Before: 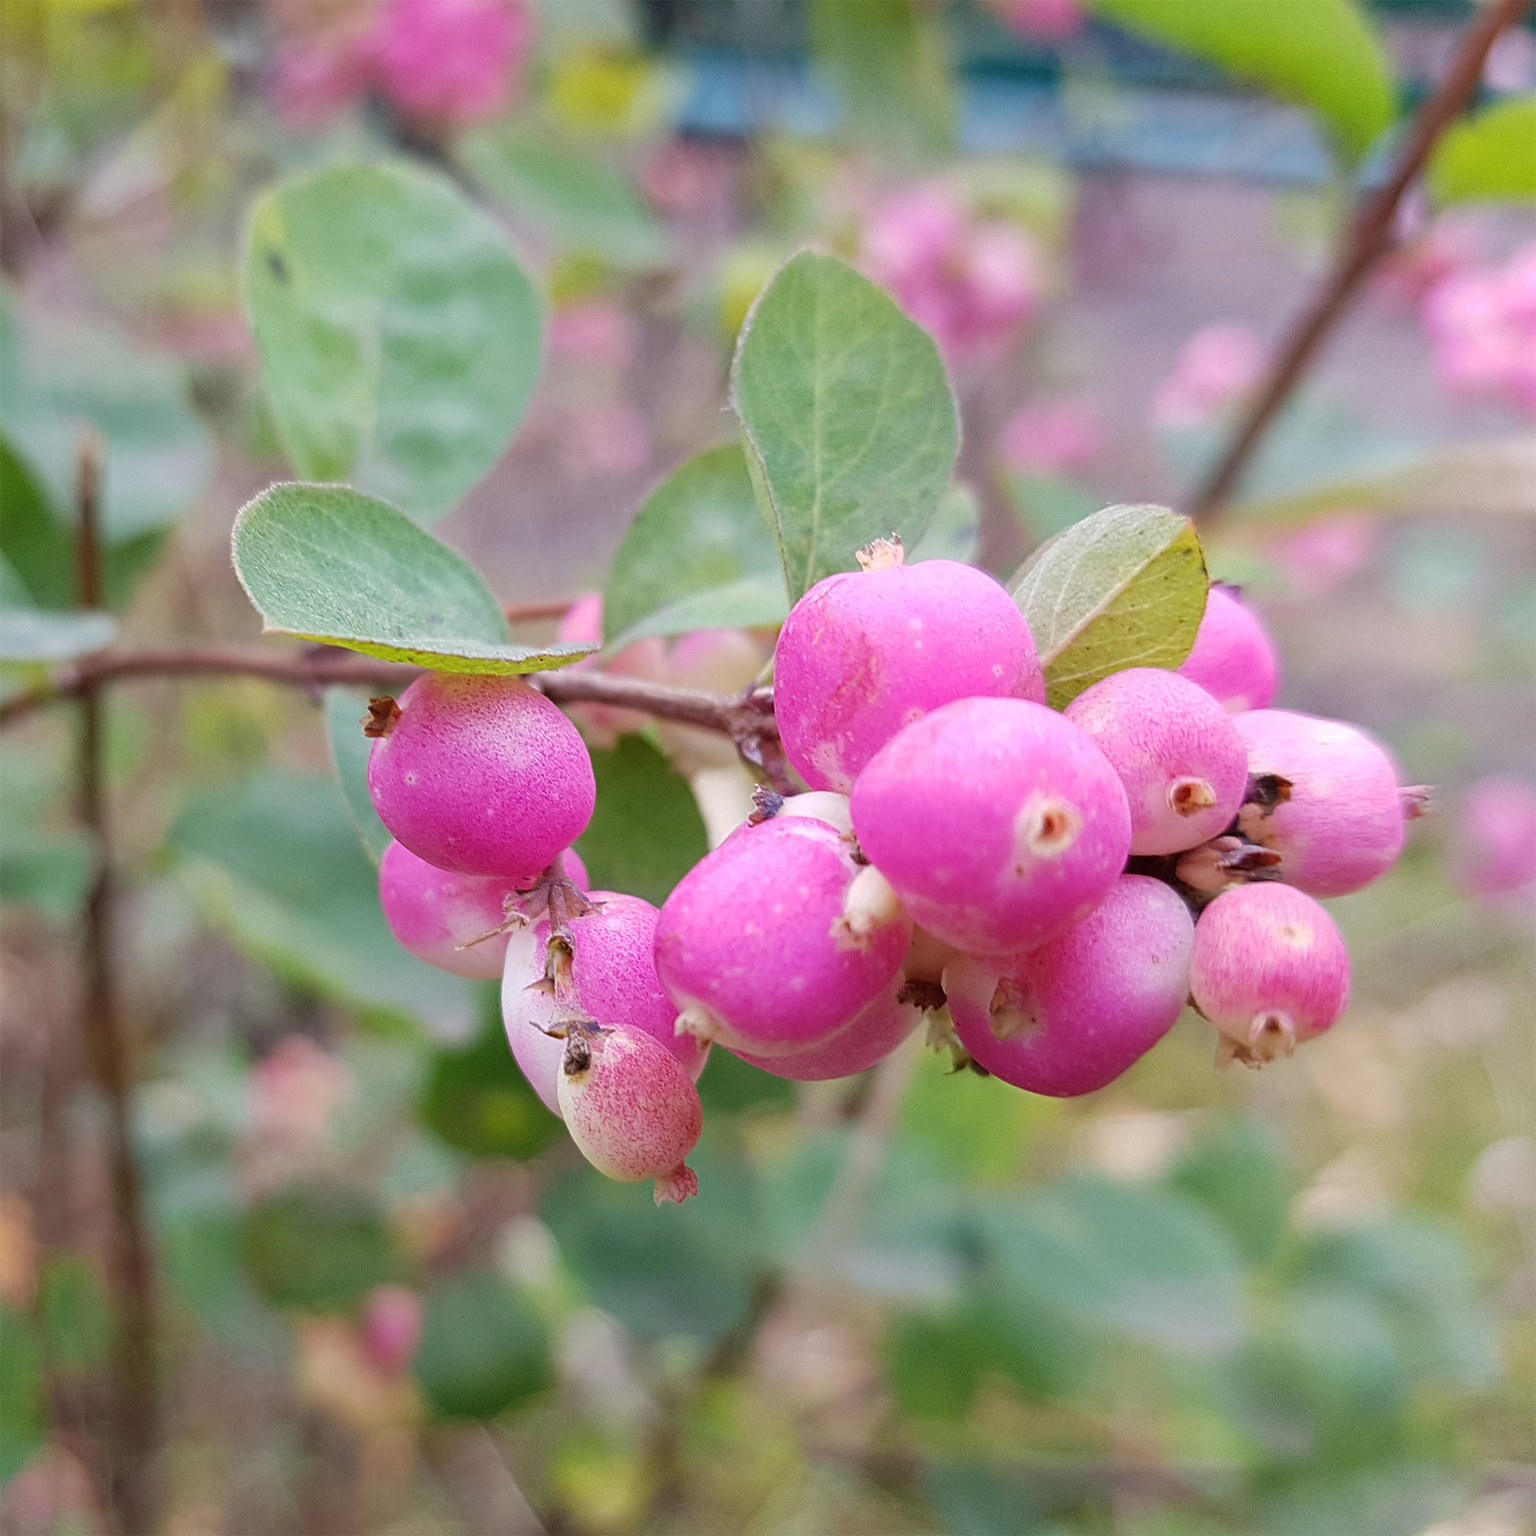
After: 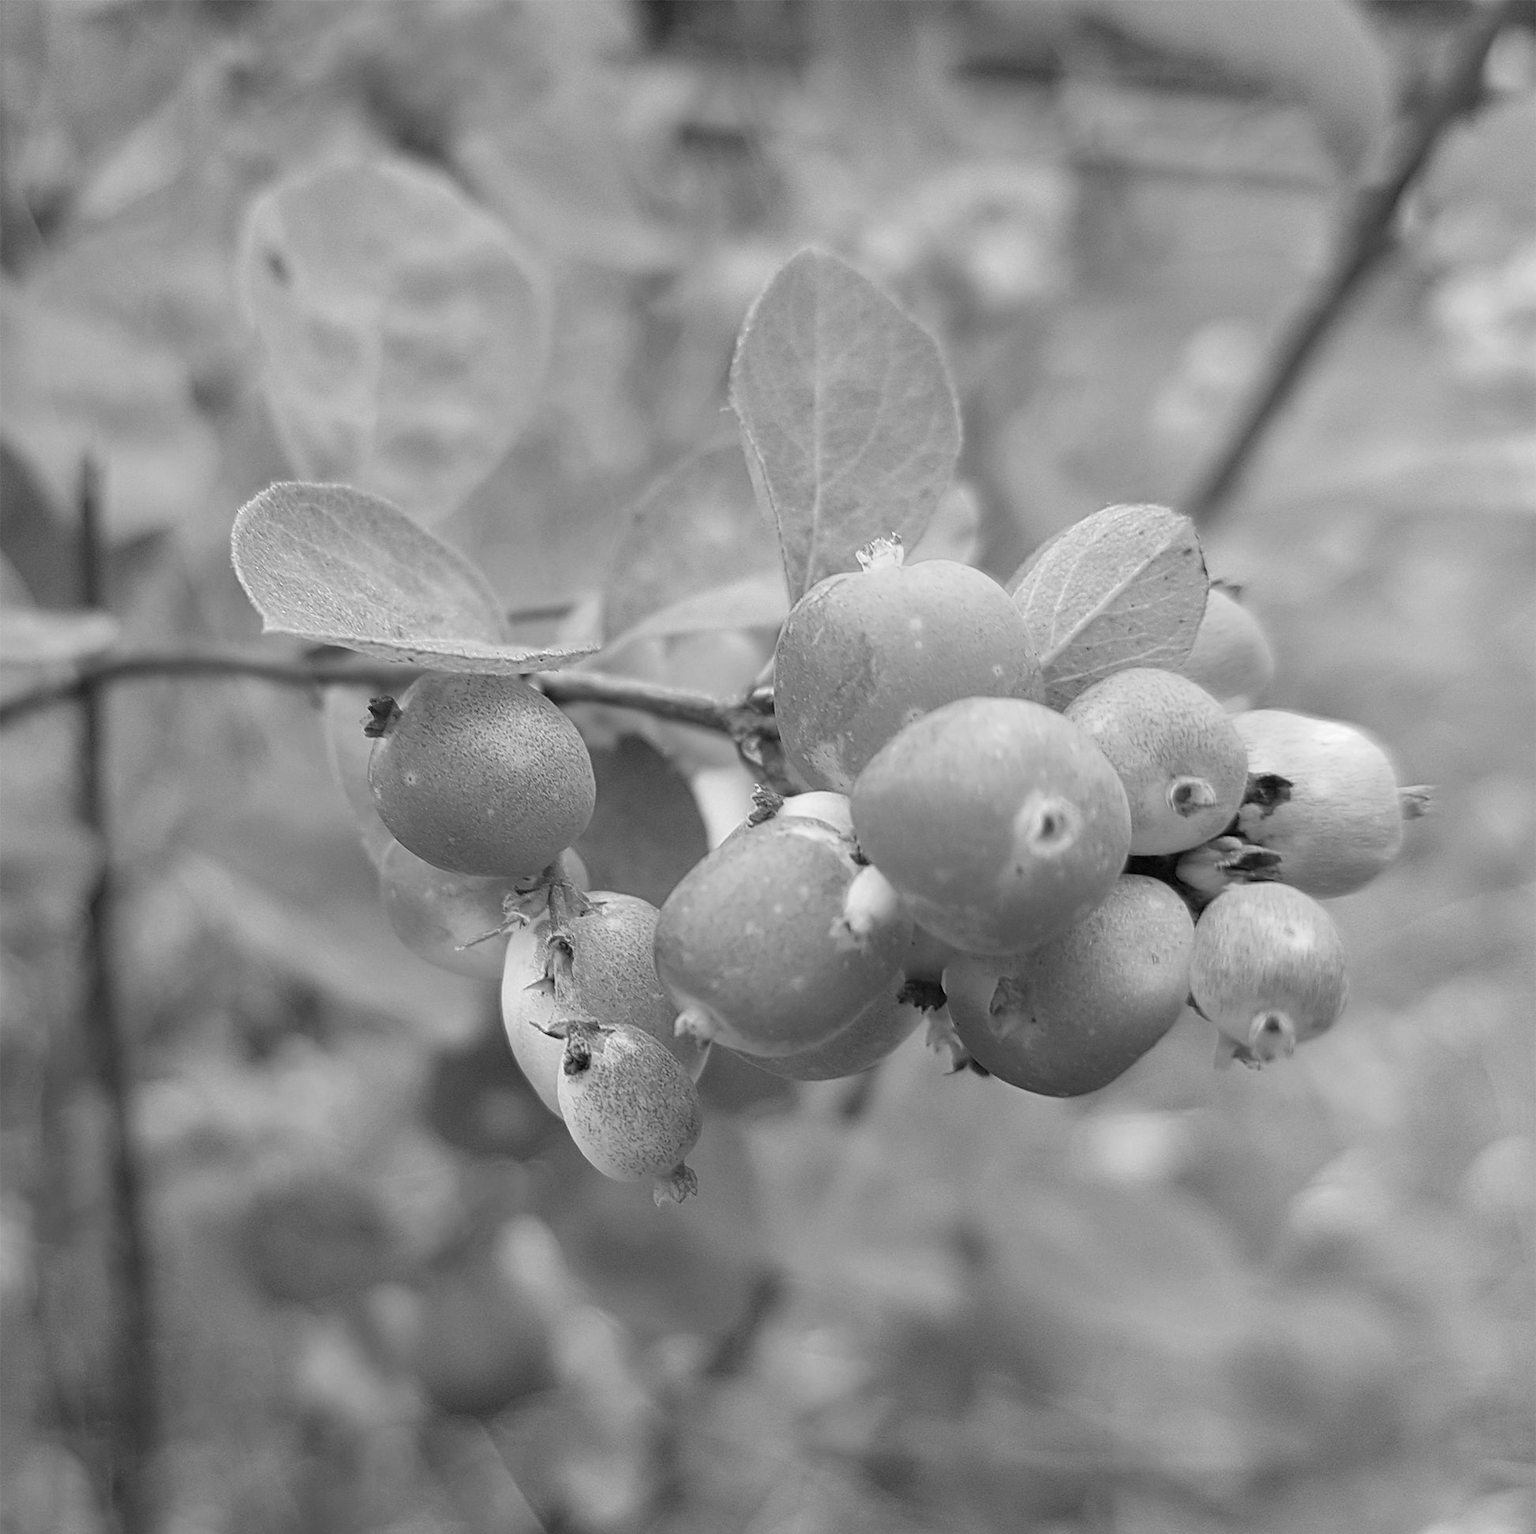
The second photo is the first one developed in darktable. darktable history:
monochrome: on, module defaults
crop: bottom 0.071%
color balance rgb: perceptual saturation grading › global saturation 25%, global vibrance 20%
white balance: emerald 1
